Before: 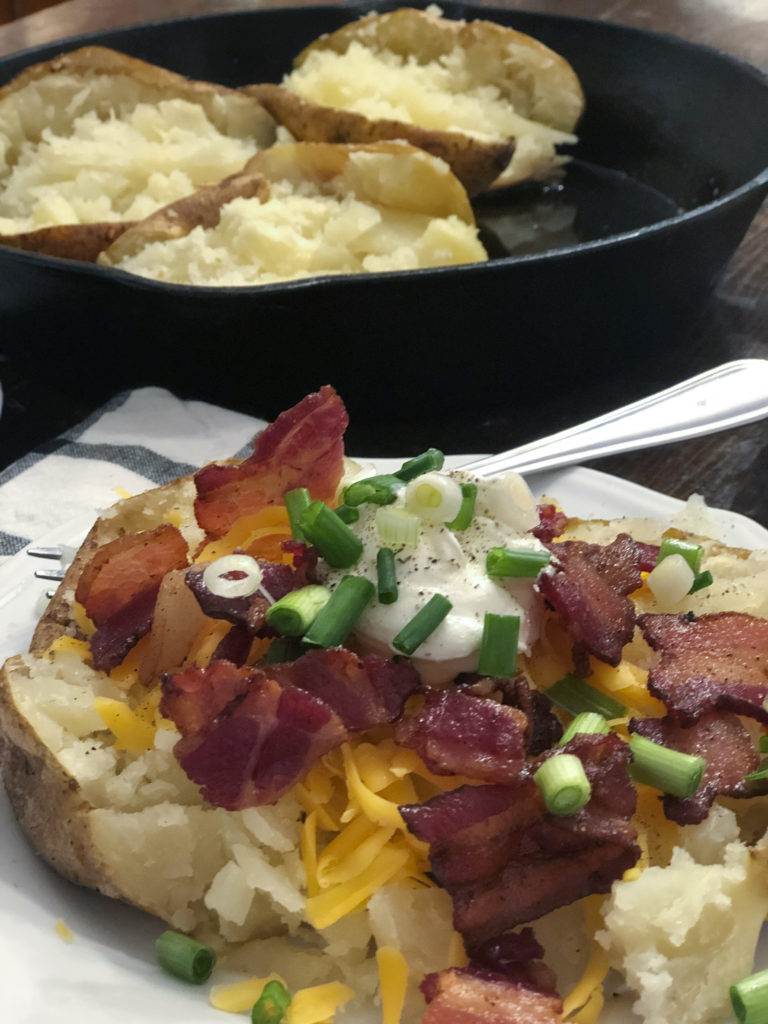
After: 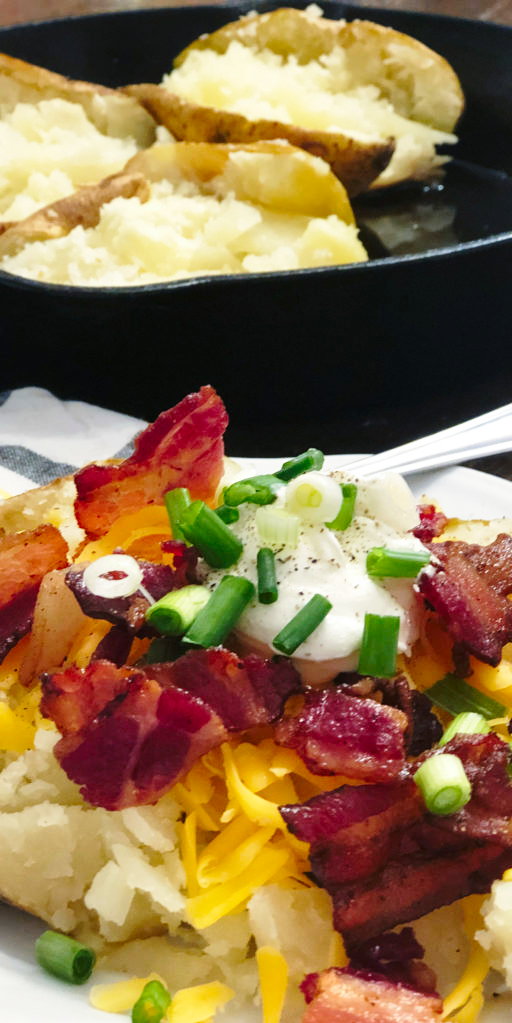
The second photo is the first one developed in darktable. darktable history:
contrast brightness saturation: saturation 0.18
base curve: curves: ch0 [(0, 0) (0.028, 0.03) (0.121, 0.232) (0.46, 0.748) (0.859, 0.968) (1, 1)], preserve colors none
crop and rotate: left 15.754%, right 17.579%
